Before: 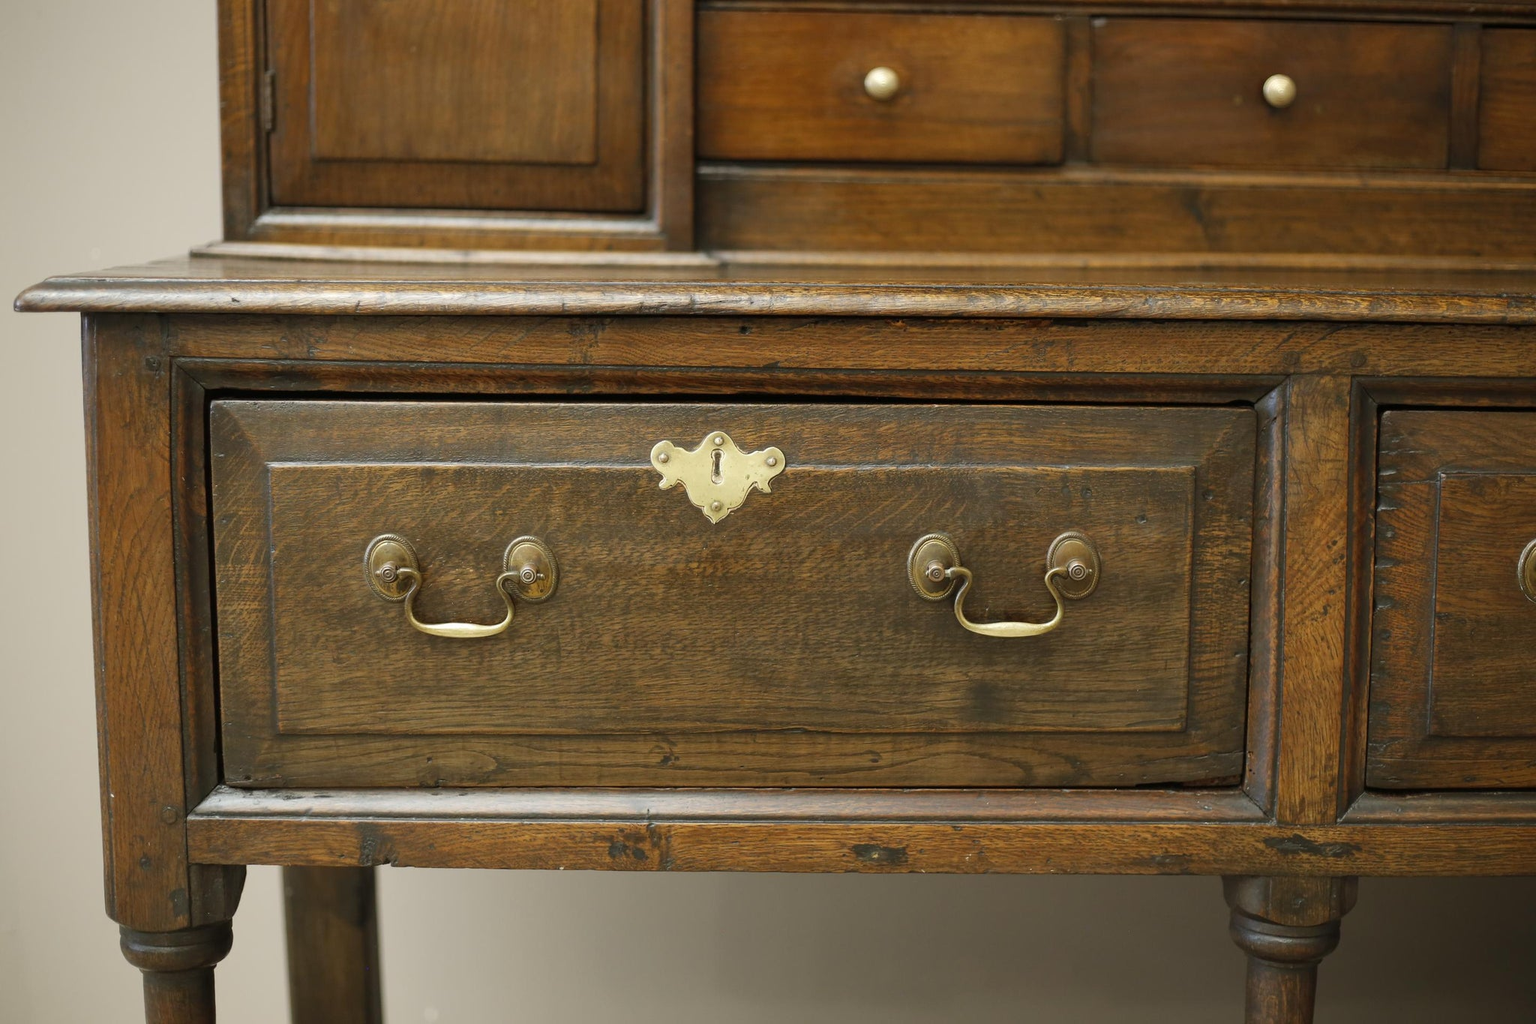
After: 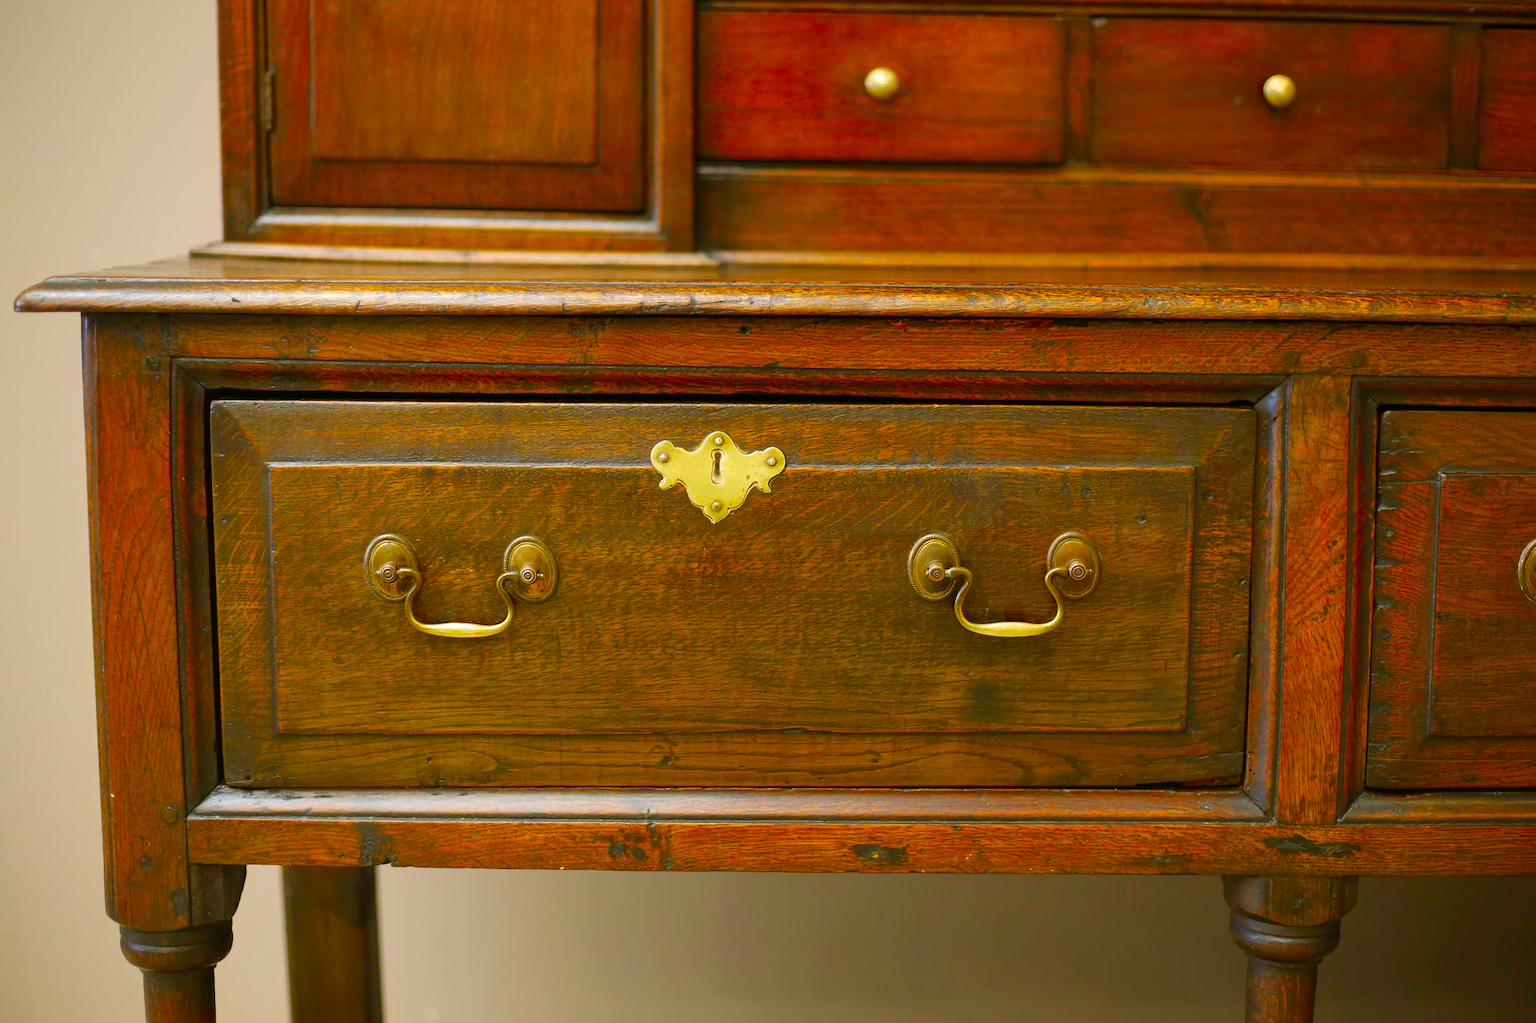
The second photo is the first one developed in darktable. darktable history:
color correction: highlights a* 1.59, highlights b* -1.7, saturation 2.48
sharpen: radius 5.325, amount 0.312, threshold 26.433
